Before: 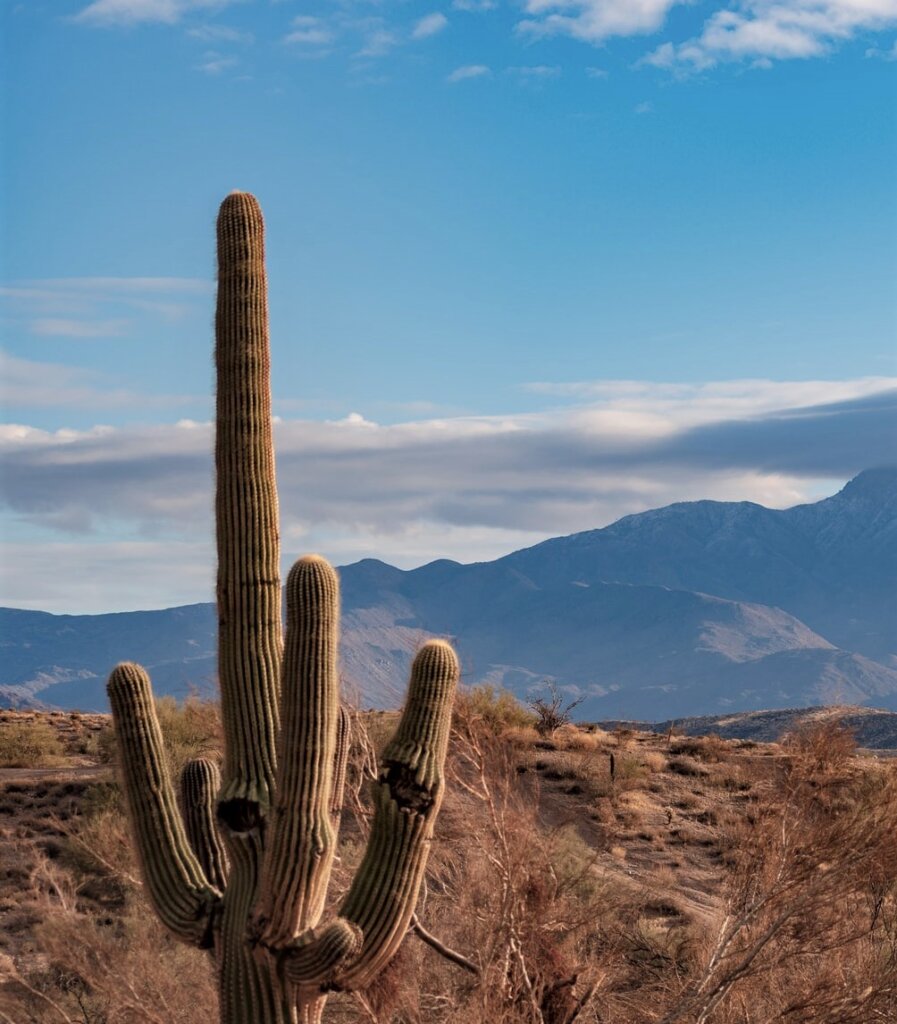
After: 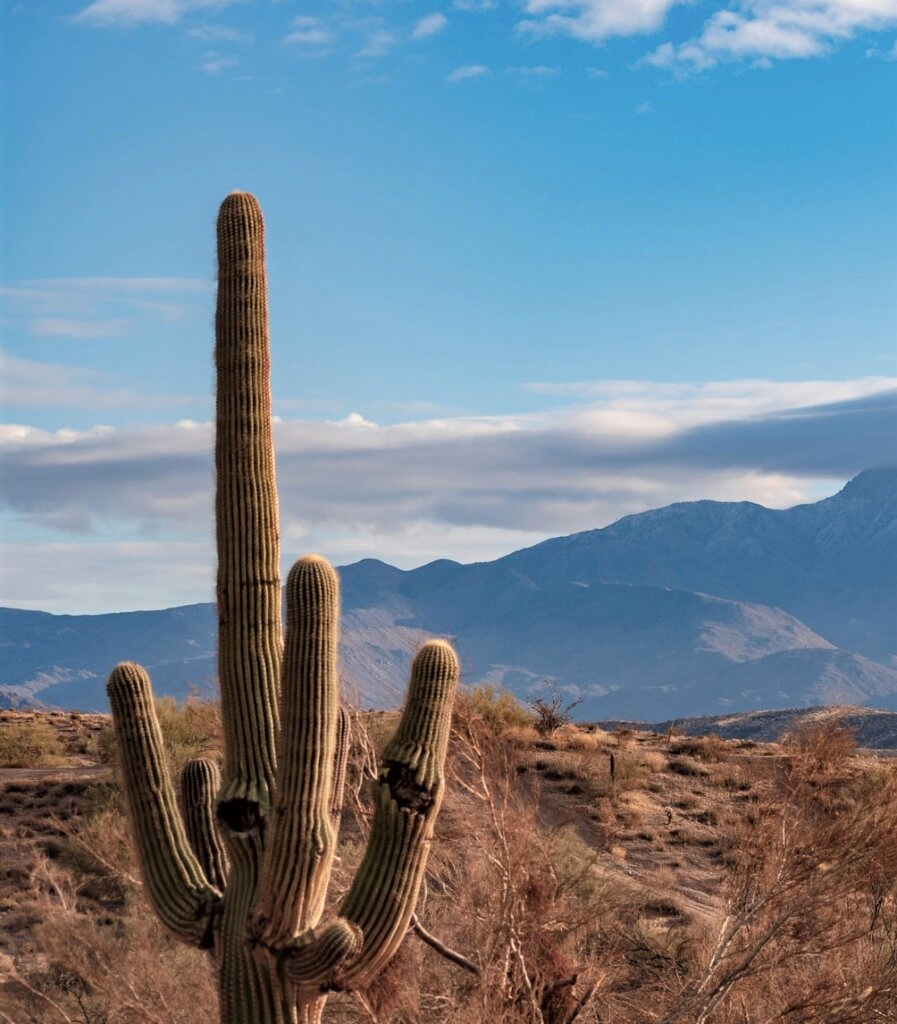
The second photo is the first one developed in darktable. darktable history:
exposure: exposure 0.163 EV, compensate highlight preservation false
